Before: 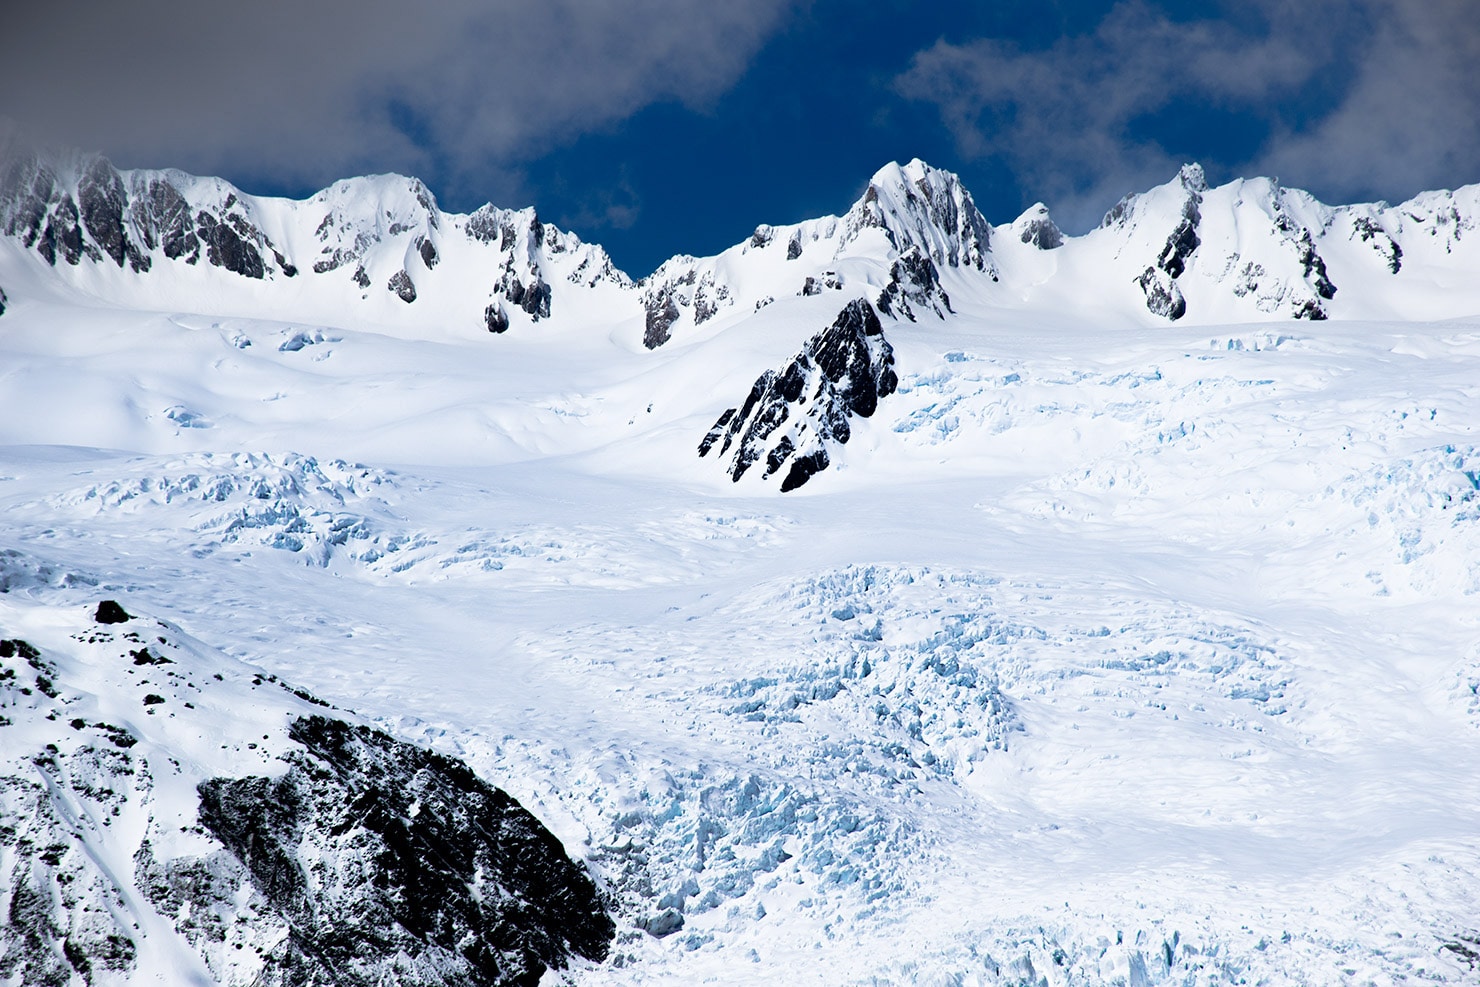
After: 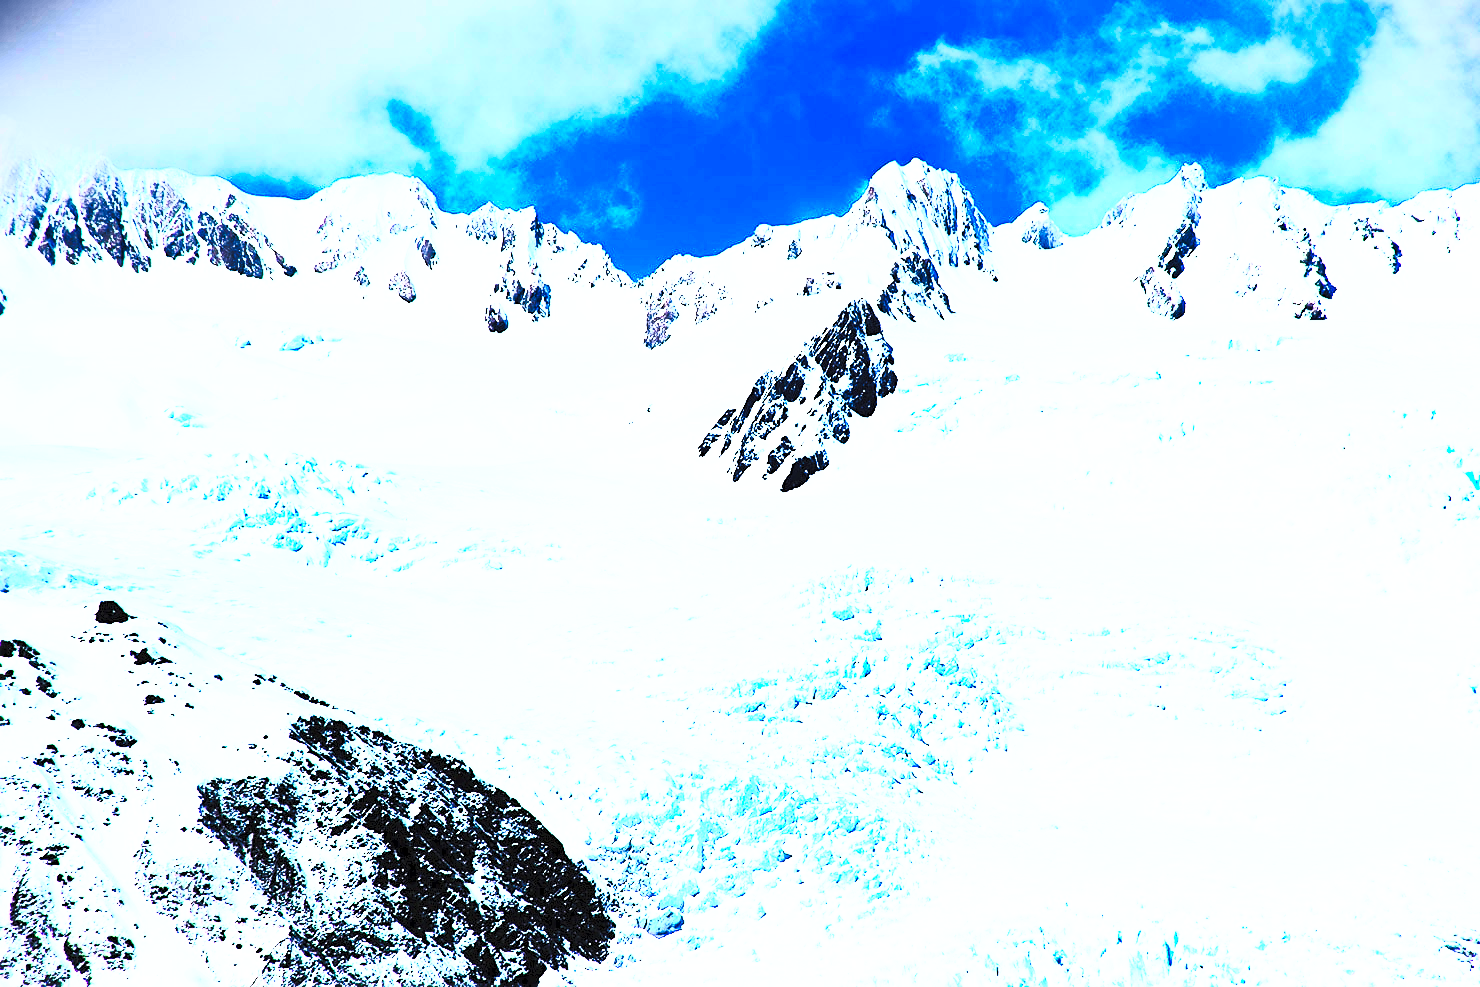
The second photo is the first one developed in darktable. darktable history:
contrast brightness saturation: contrast 1, brightness 1, saturation 1
base curve: curves: ch0 [(0, 0) (0.04, 0.03) (0.133, 0.232) (0.448, 0.748) (0.843, 0.968) (1, 1)], preserve colors none
sharpen: radius 1.559, amount 0.373, threshold 1.271
exposure: exposure 0.515 EV, compensate highlight preservation false
